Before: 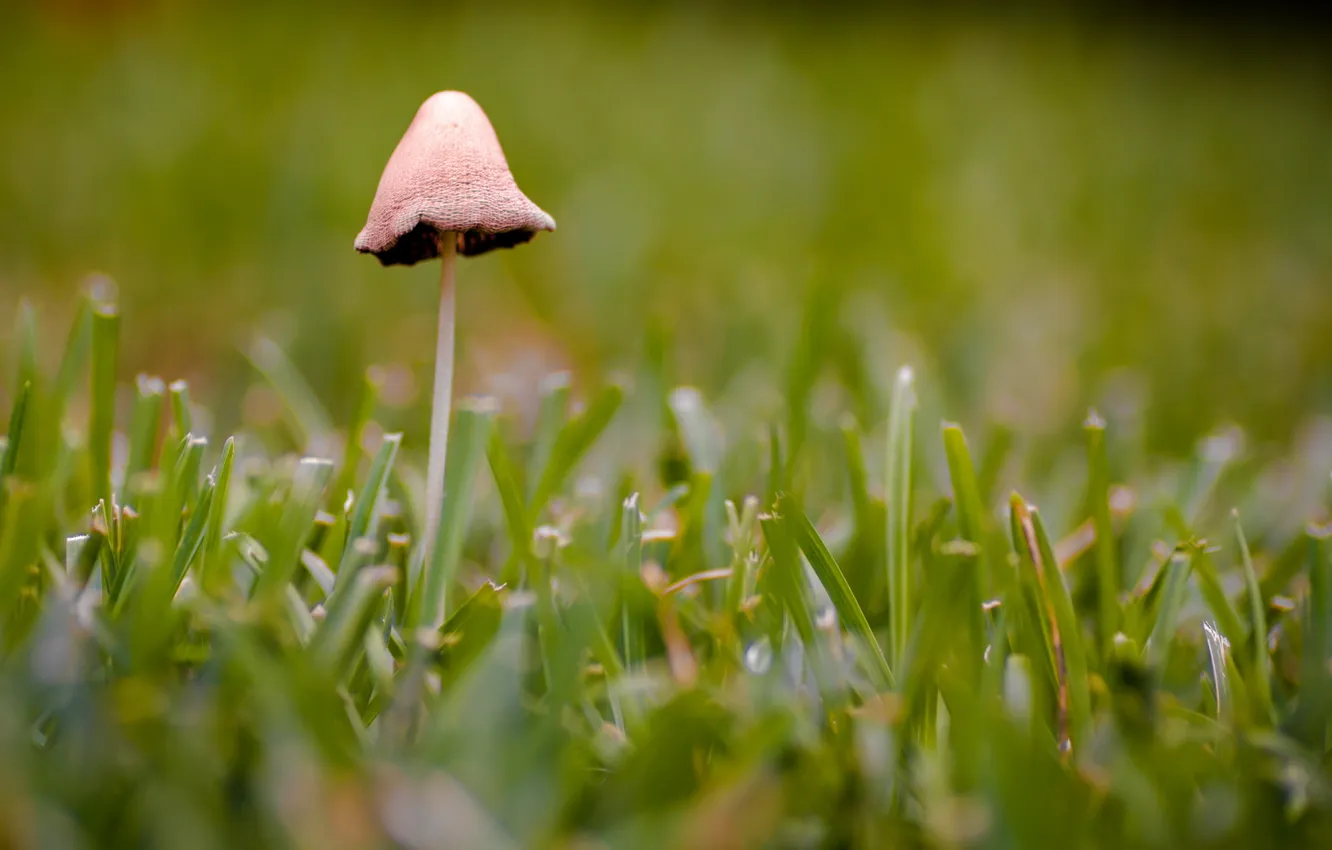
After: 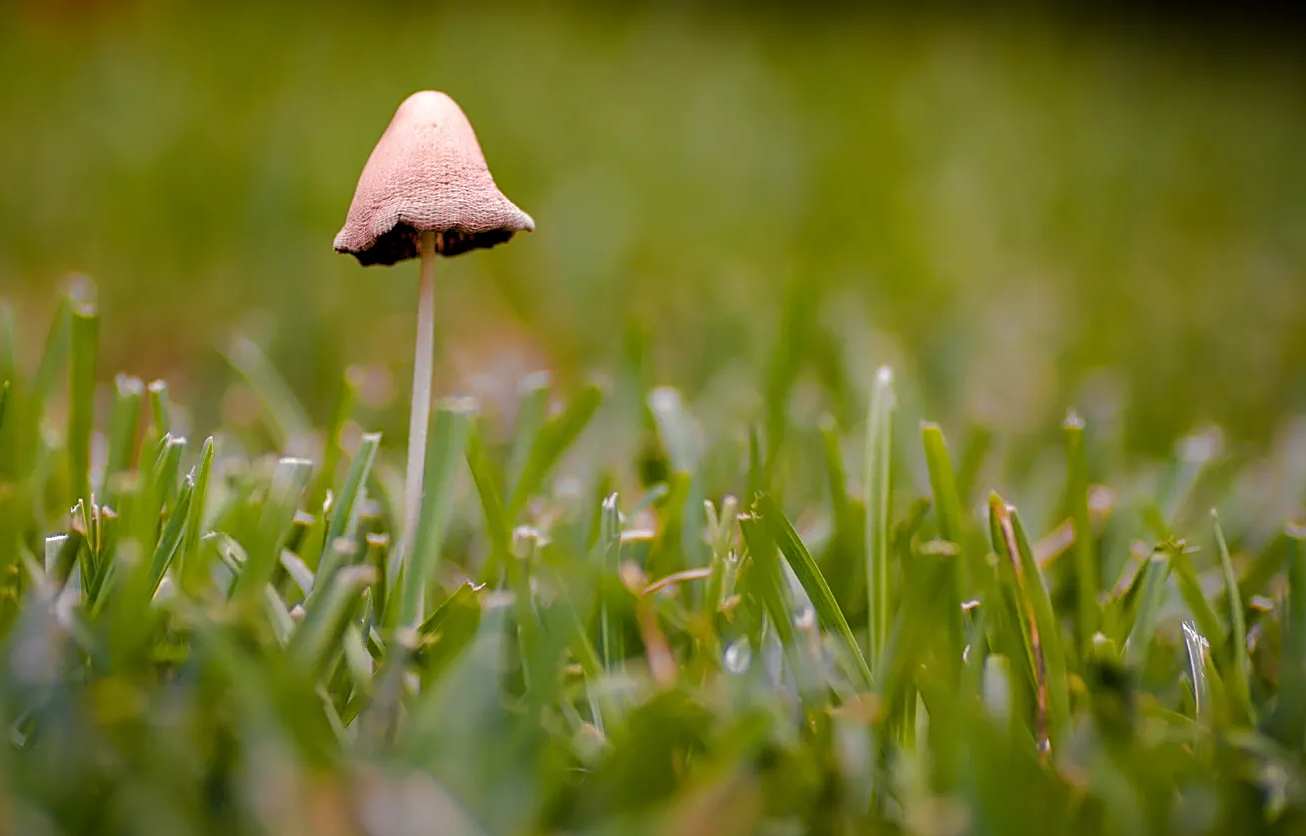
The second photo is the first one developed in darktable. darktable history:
sharpen: on, module defaults
crop: left 1.645%, right 0.272%, bottom 1.608%
